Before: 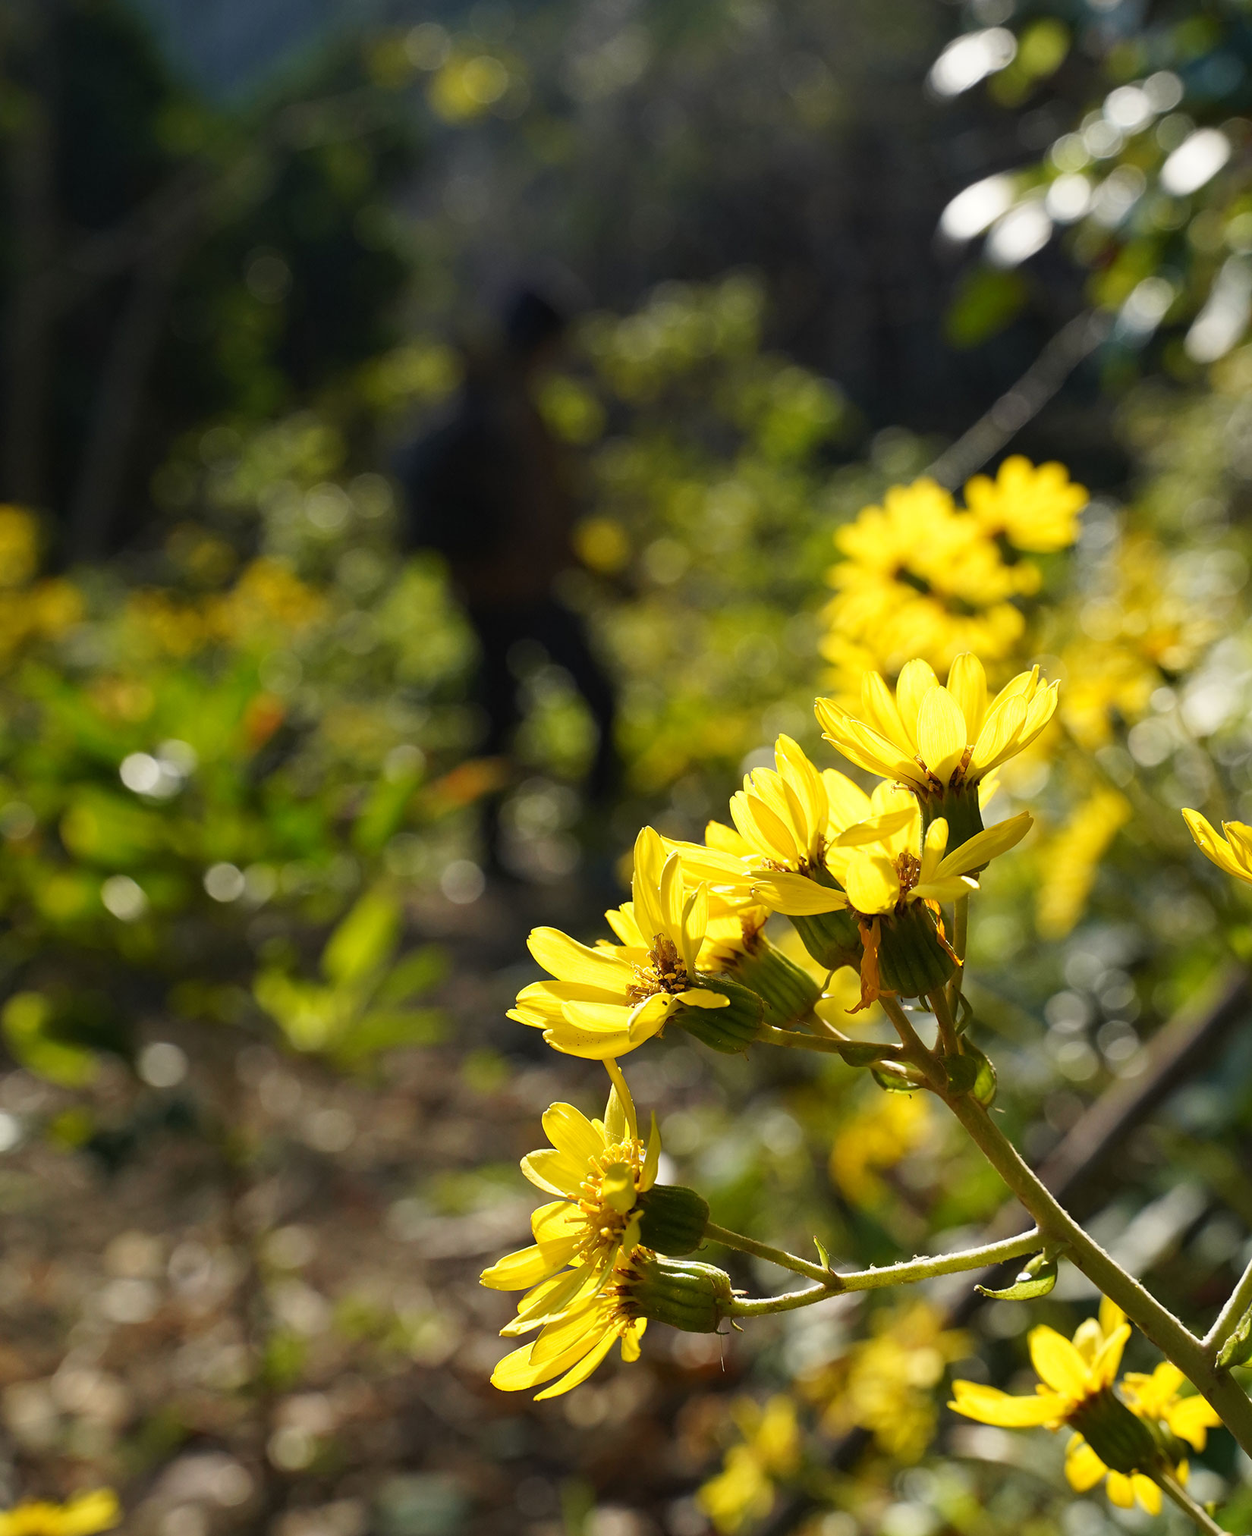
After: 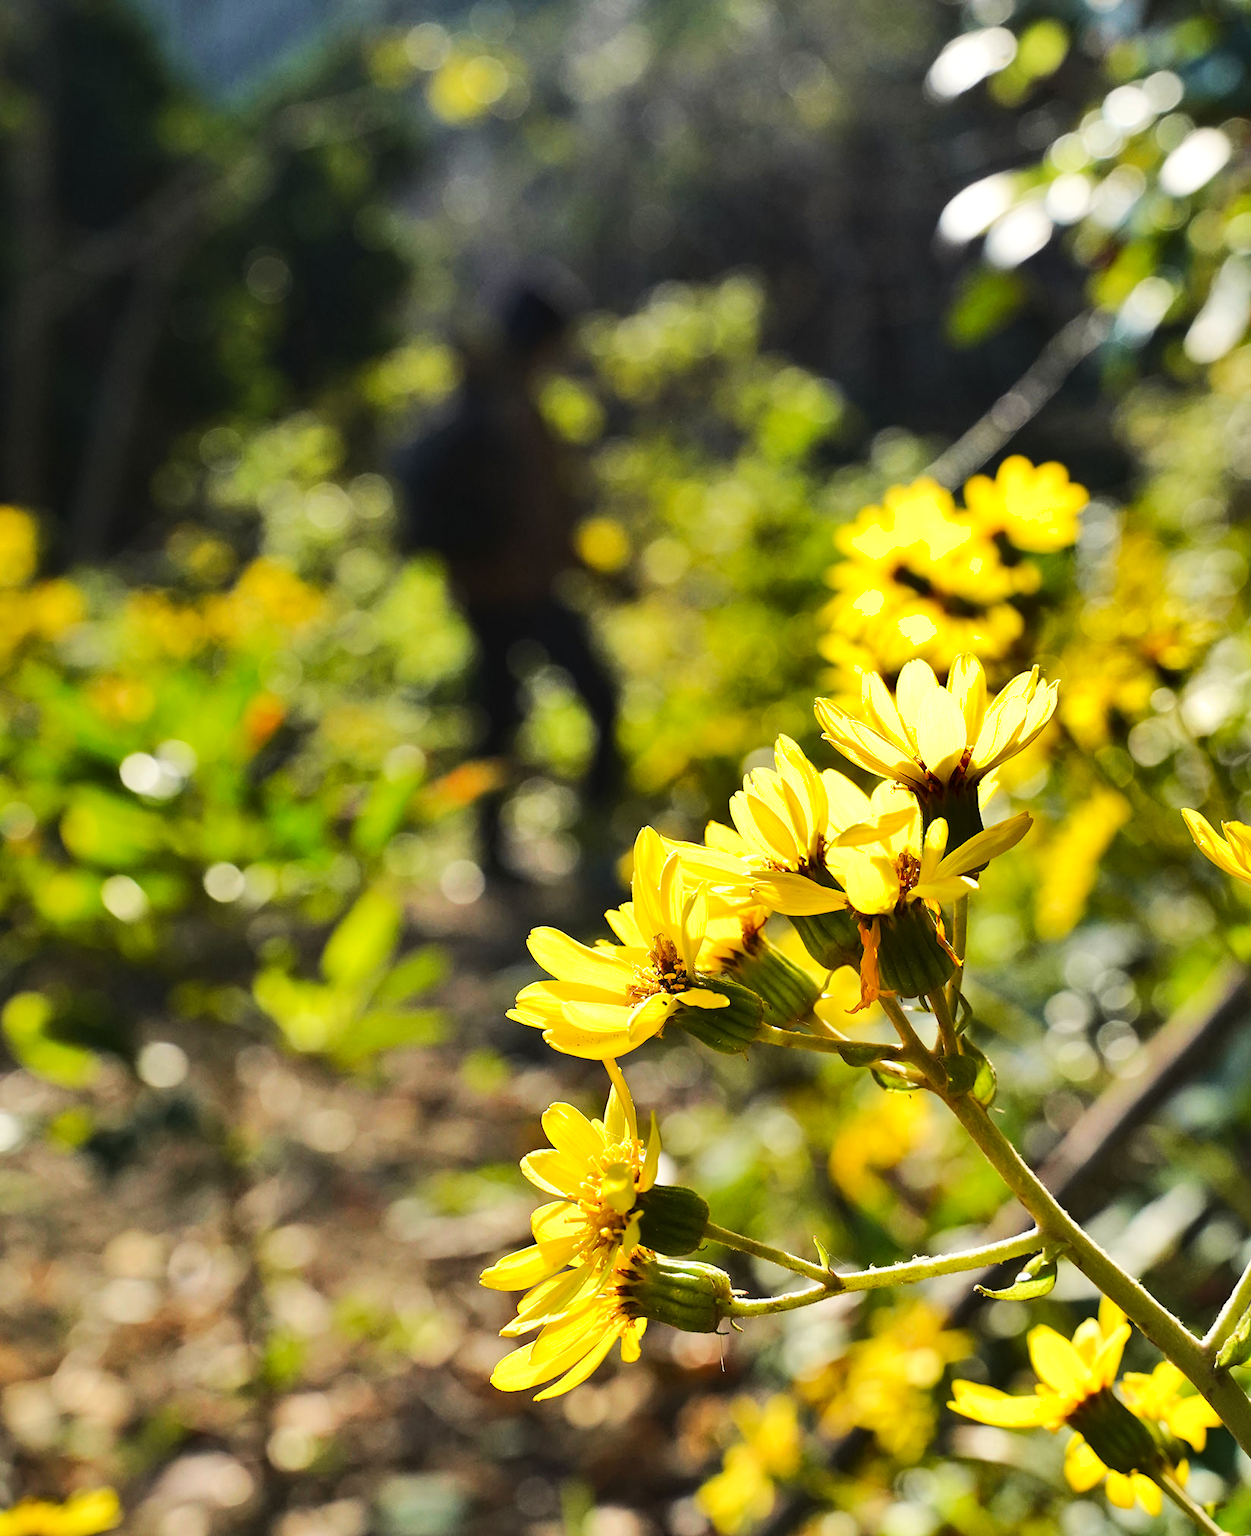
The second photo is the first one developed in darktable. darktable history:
tone curve: curves: ch0 [(0, 0.011) (0.104, 0.085) (0.236, 0.234) (0.398, 0.507) (0.472, 0.62) (0.641, 0.773) (0.835, 0.883) (1, 0.961)]; ch1 [(0, 0) (0.353, 0.344) (0.43, 0.401) (0.479, 0.476) (0.502, 0.504) (0.54, 0.542) (0.602, 0.613) (0.638, 0.668) (0.693, 0.727) (1, 1)]; ch2 [(0, 0) (0.34, 0.314) (0.434, 0.43) (0.5, 0.506) (0.528, 0.534) (0.55, 0.567) (0.595, 0.613) (0.644, 0.729) (1, 1)], color space Lab, linked channels, preserve colors none
shadows and highlights: shadows 20.94, highlights -82.97, soften with gaussian
exposure: exposure 0.581 EV, compensate highlight preservation false
